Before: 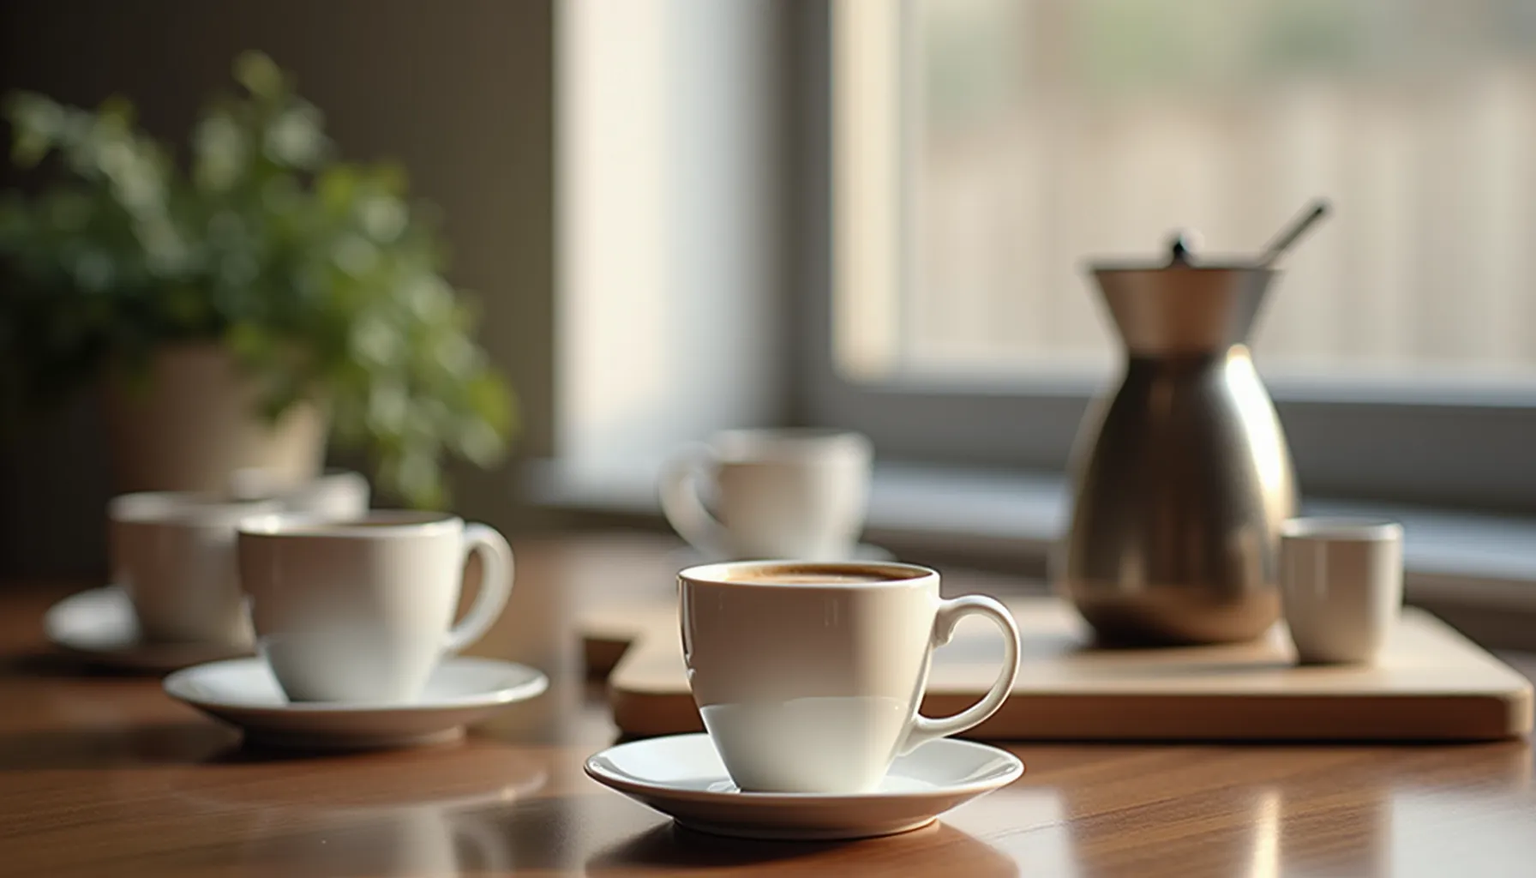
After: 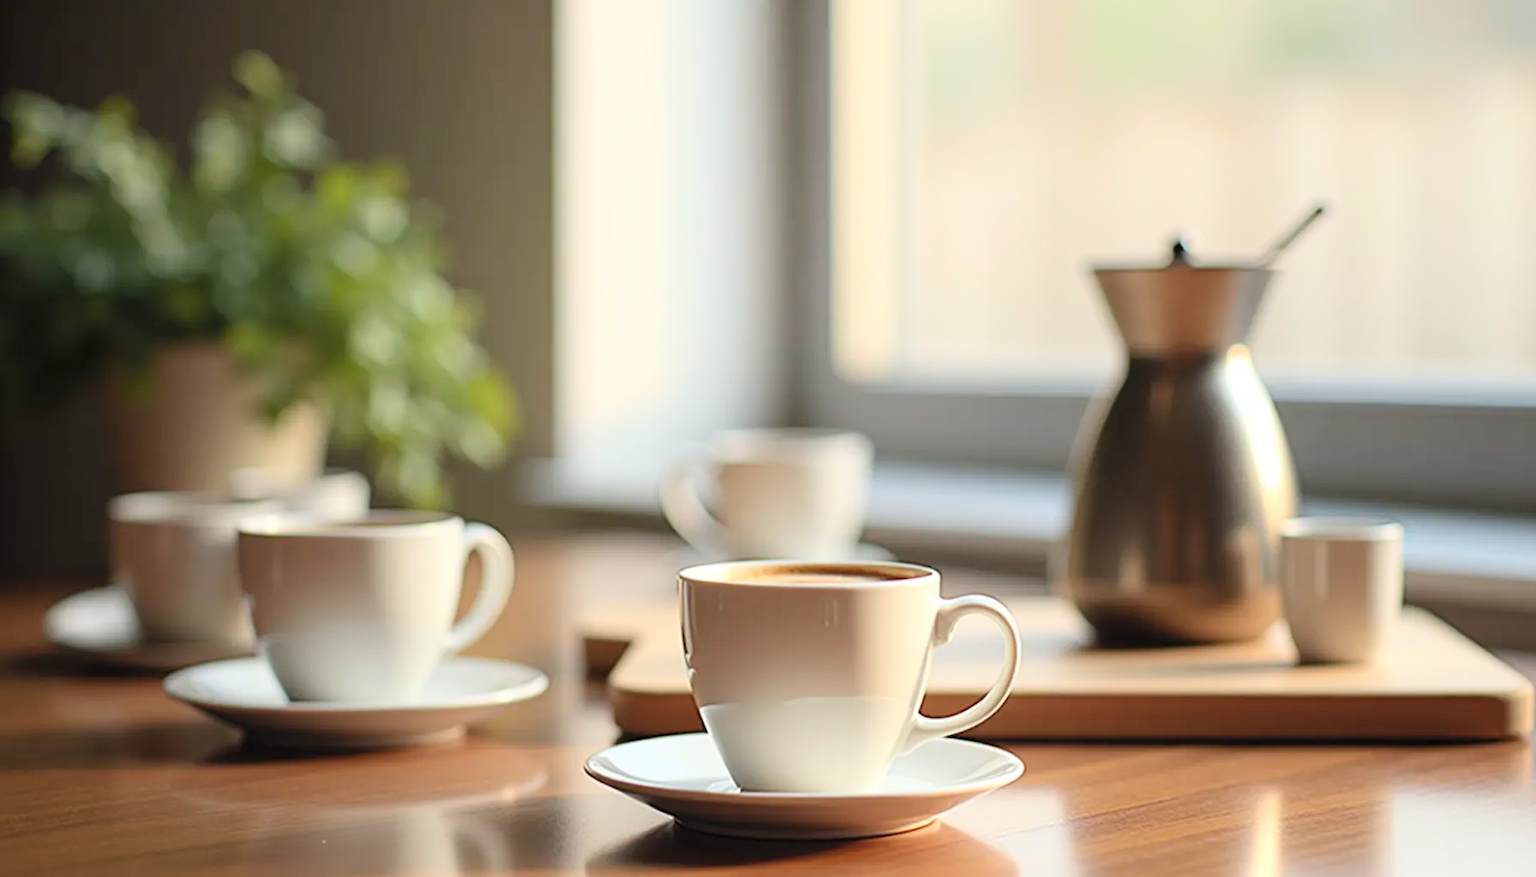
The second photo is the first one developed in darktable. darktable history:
global tonemap: drago (0.7, 100)
shadows and highlights: shadows -24.28, highlights 49.77, soften with gaussian
contrast brightness saturation: contrast 0.16, saturation 0.32
